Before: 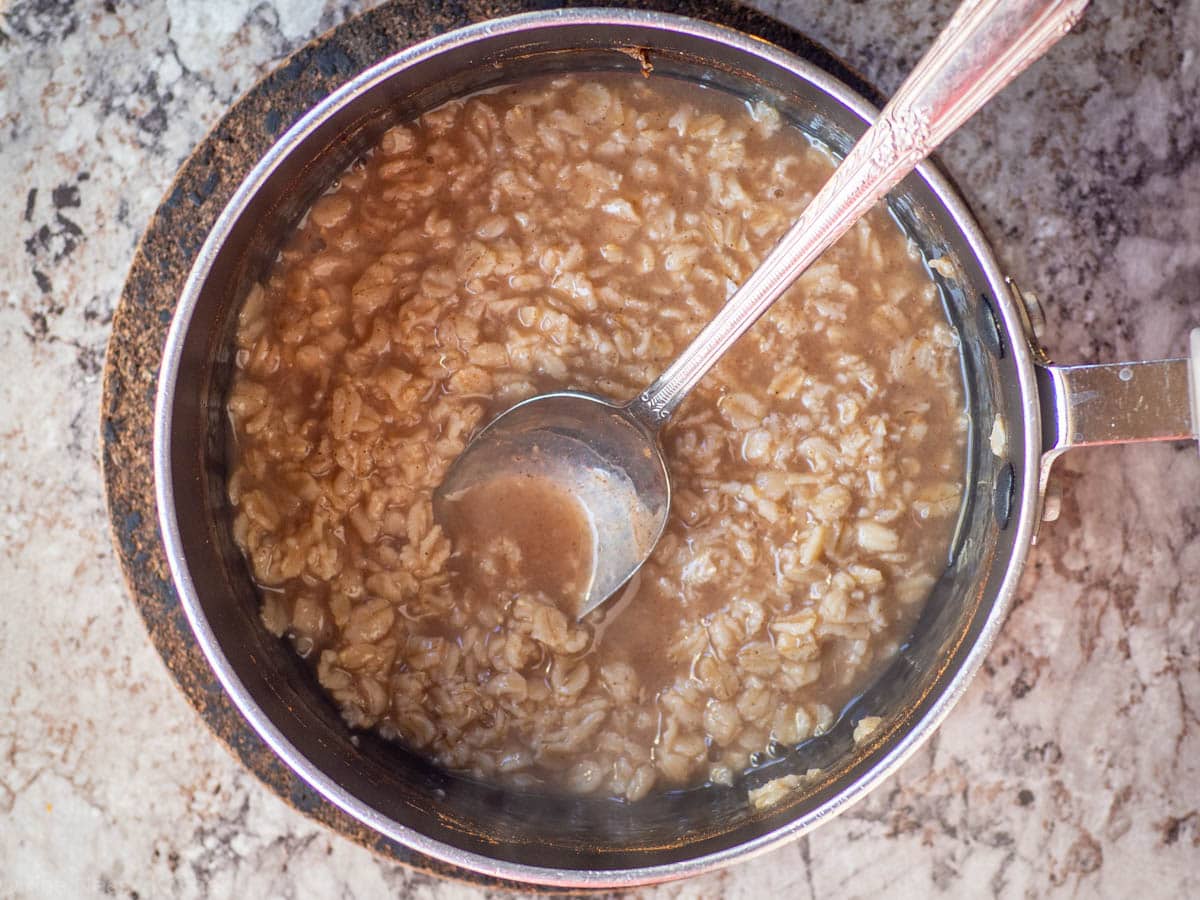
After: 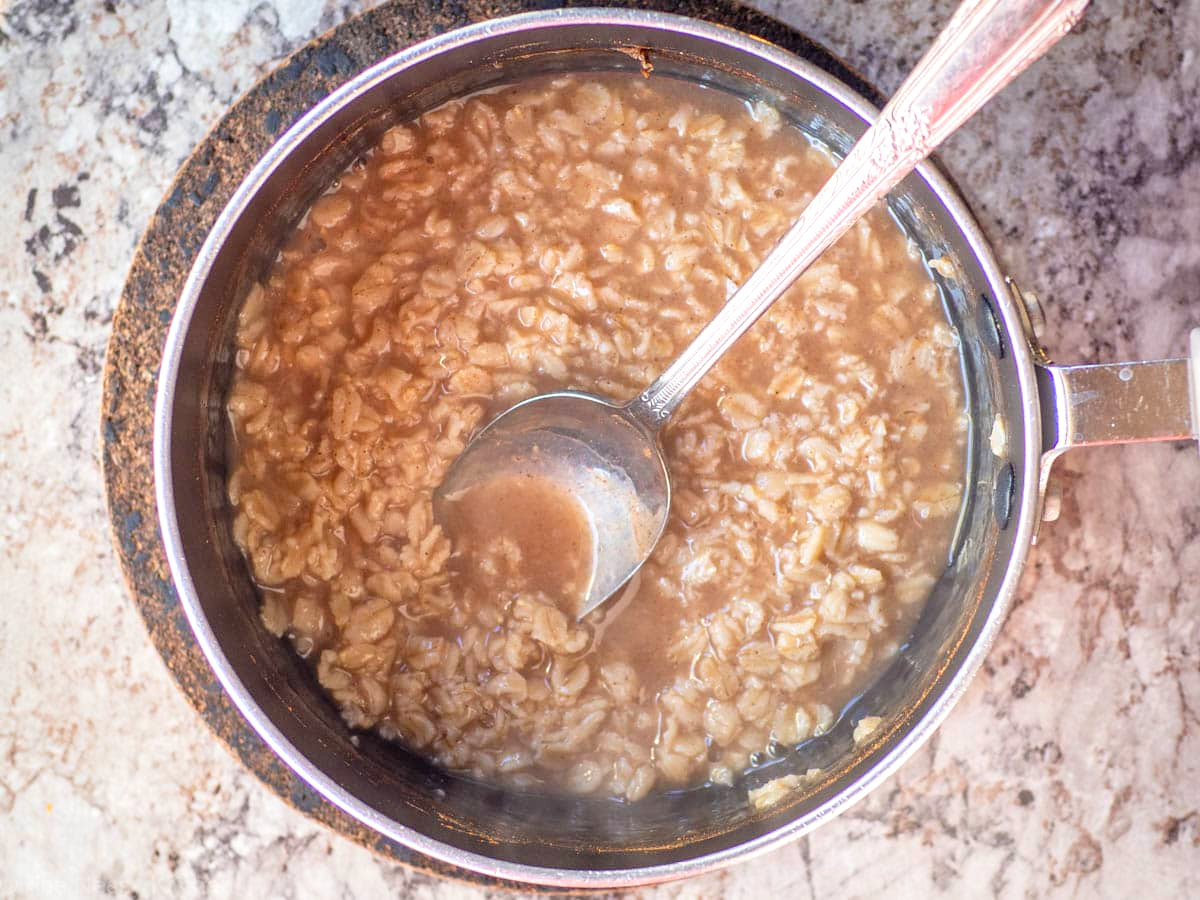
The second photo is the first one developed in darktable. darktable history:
filmic rgb: black relative exposure -15 EV, white relative exposure 3 EV, threshold 6 EV, target black luminance 0%, hardness 9.27, latitude 99%, contrast 0.912, shadows ↔ highlights balance 0.505%, add noise in highlights 0, color science v3 (2019), use custom middle-gray values true, iterations of high-quality reconstruction 0, contrast in highlights soft, enable highlight reconstruction true
exposure: exposure 0.766 EV, compensate highlight preservation false
